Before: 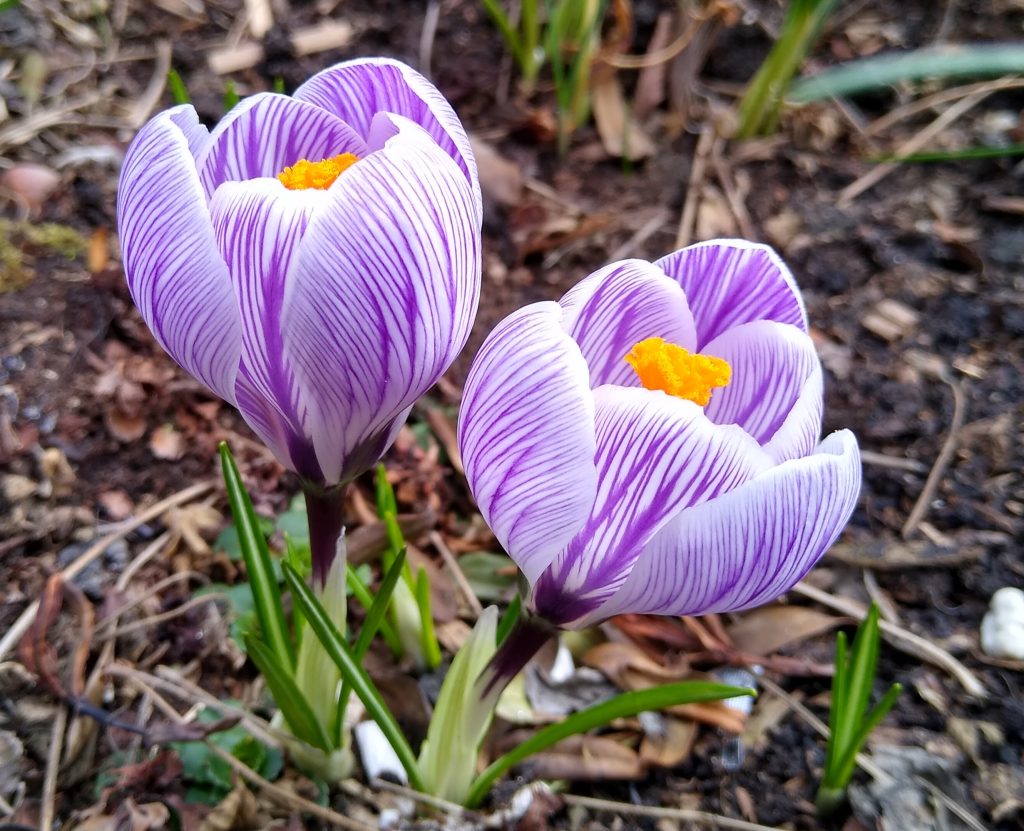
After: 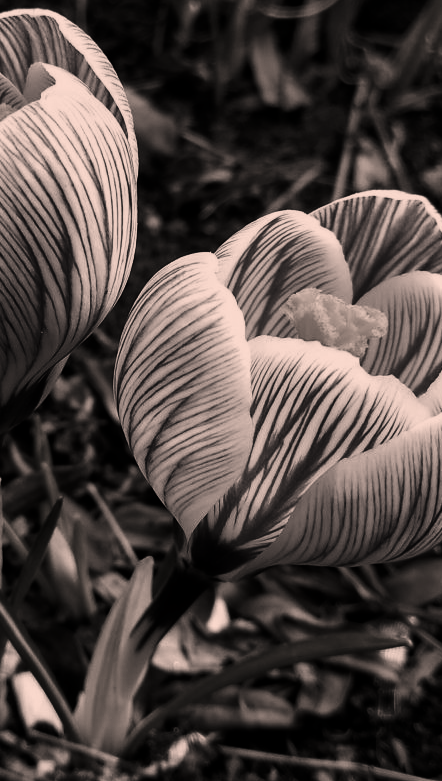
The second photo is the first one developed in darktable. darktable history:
contrast brightness saturation: contrast -0.038, brightness -0.6, saturation -0.99
crop: left 33.673%, top 5.966%, right 23.093%
color correction: highlights a* 11.93, highlights b* 11.77
tone curve: curves: ch0 [(0, 0) (0.091, 0.066) (0.184, 0.16) (0.491, 0.519) (0.748, 0.765) (1, 0.919)]; ch1 [(0, 0) (0.179, 0.173) (0.322, 0.32) (0.424, 0.424) (0.502, 0.504) (0.56, 0.578) (0.631, 0.675) (0.777, 0.806) (1, 1)]; ch2 [(0, 0) (0.434, 0.447) (0.483, 0.487) (0.547, 0.573) (0.676, 0.673) (1, 1)], preserve colors none
